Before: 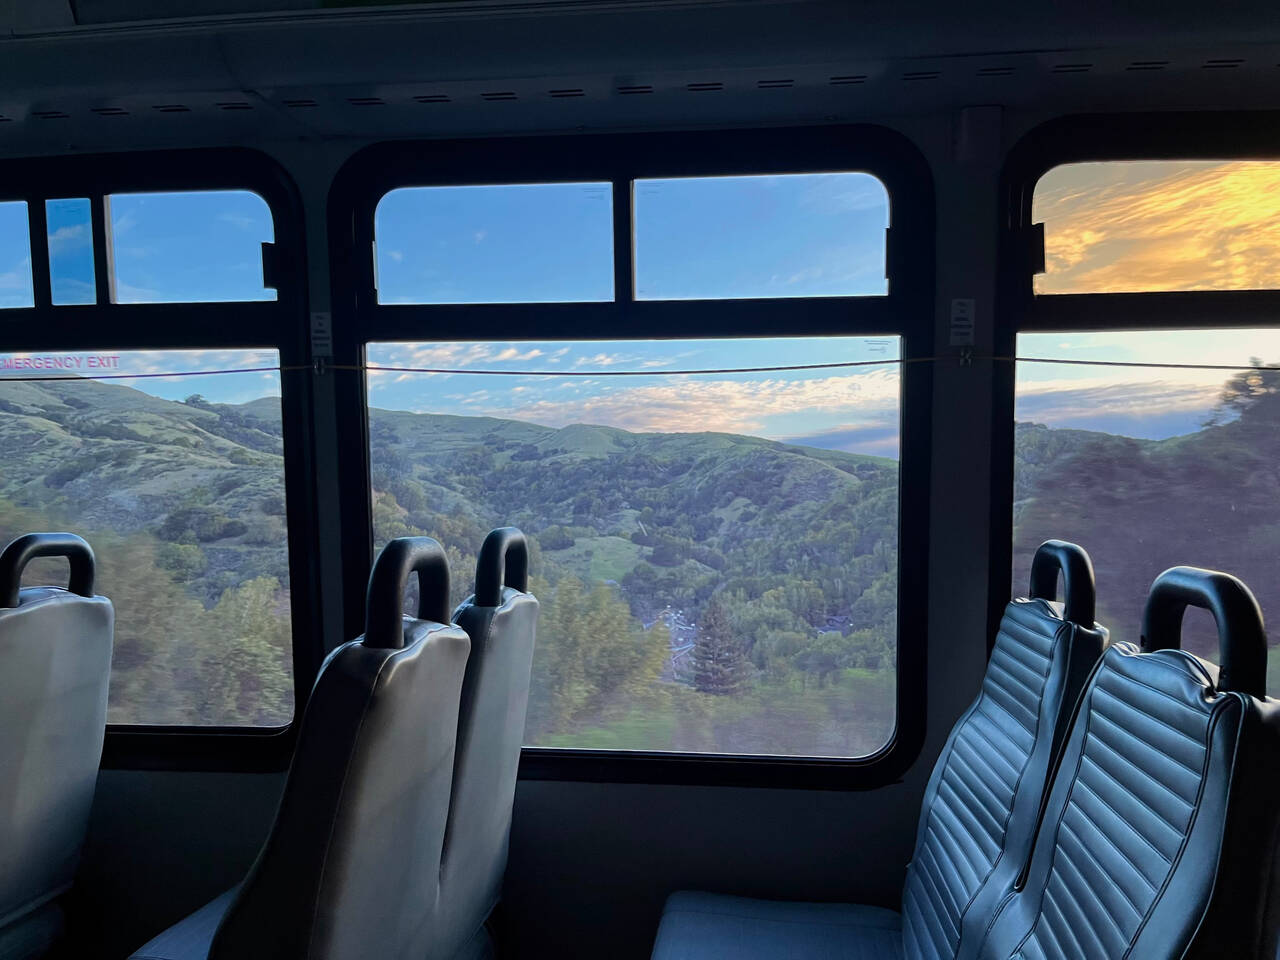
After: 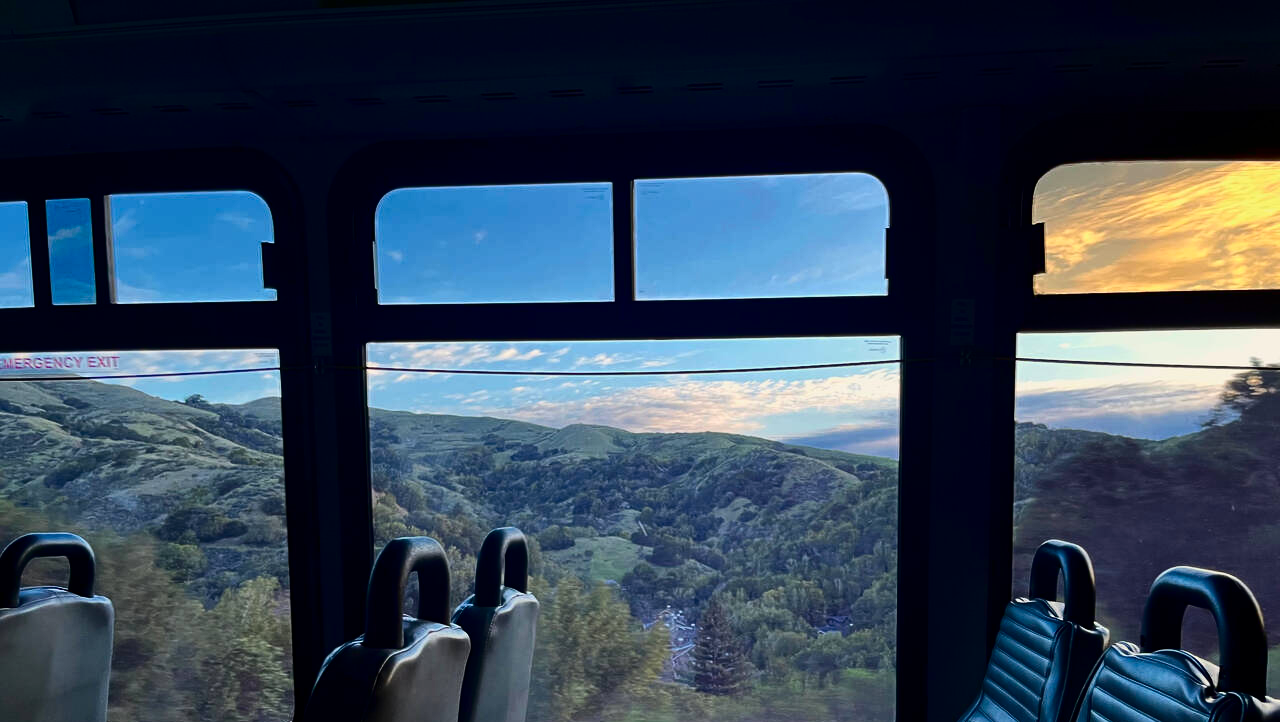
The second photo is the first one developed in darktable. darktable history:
contrast brightness saturation: contrast 0.237, brightness -0.236, saturation 0.141
crop: bottom 24.725%
